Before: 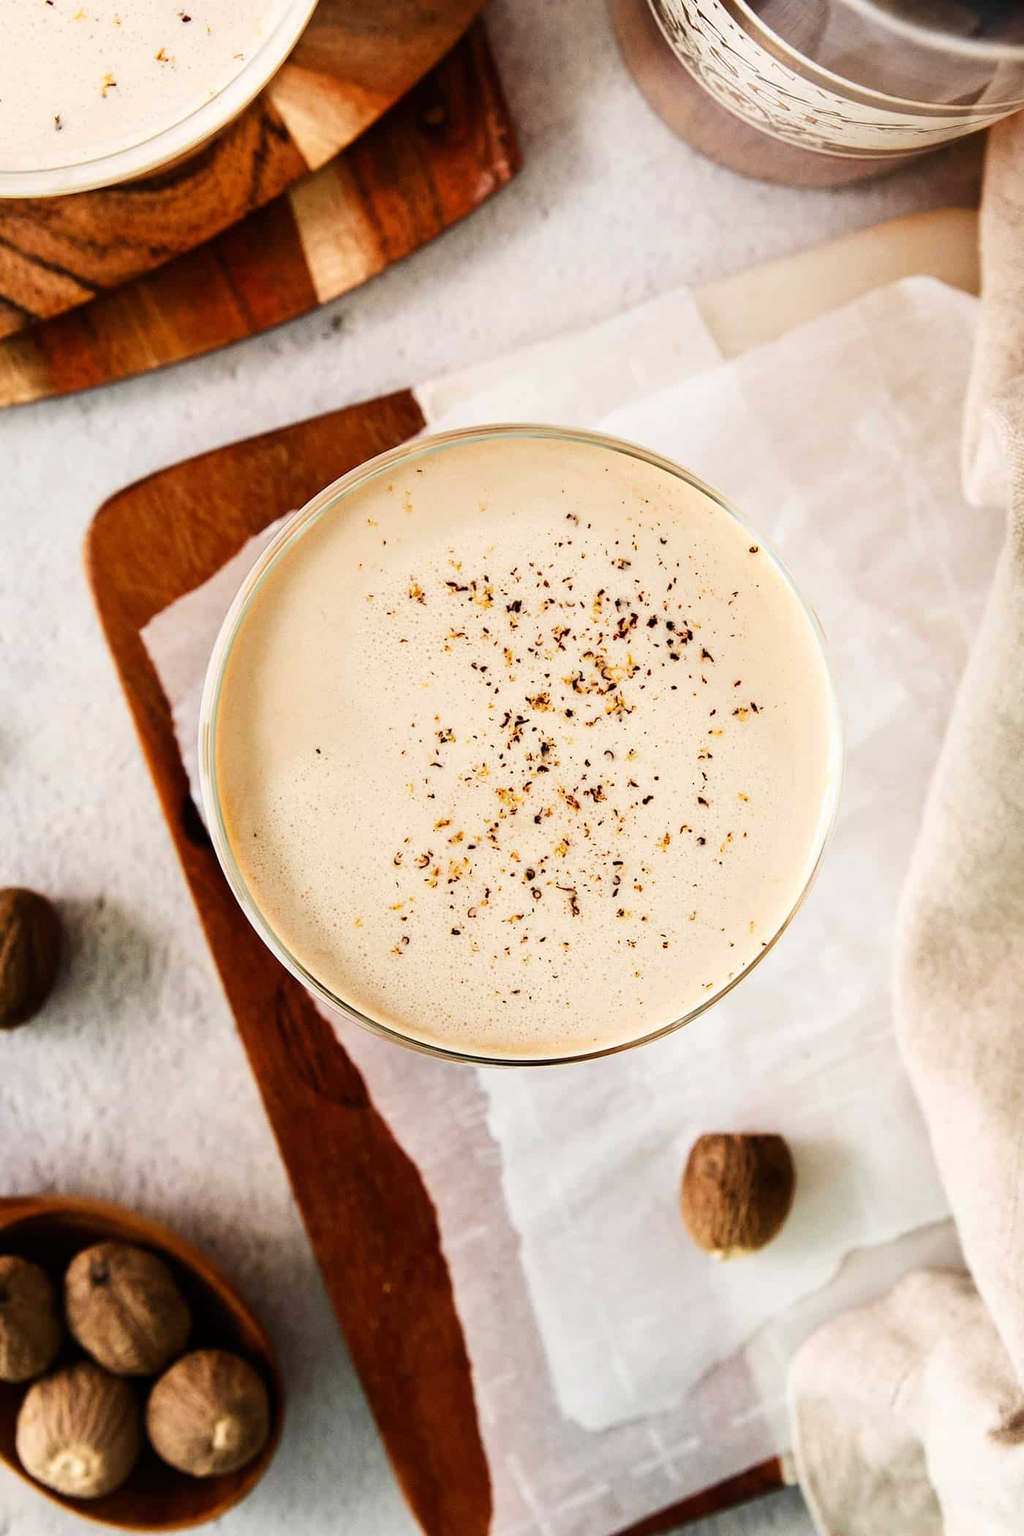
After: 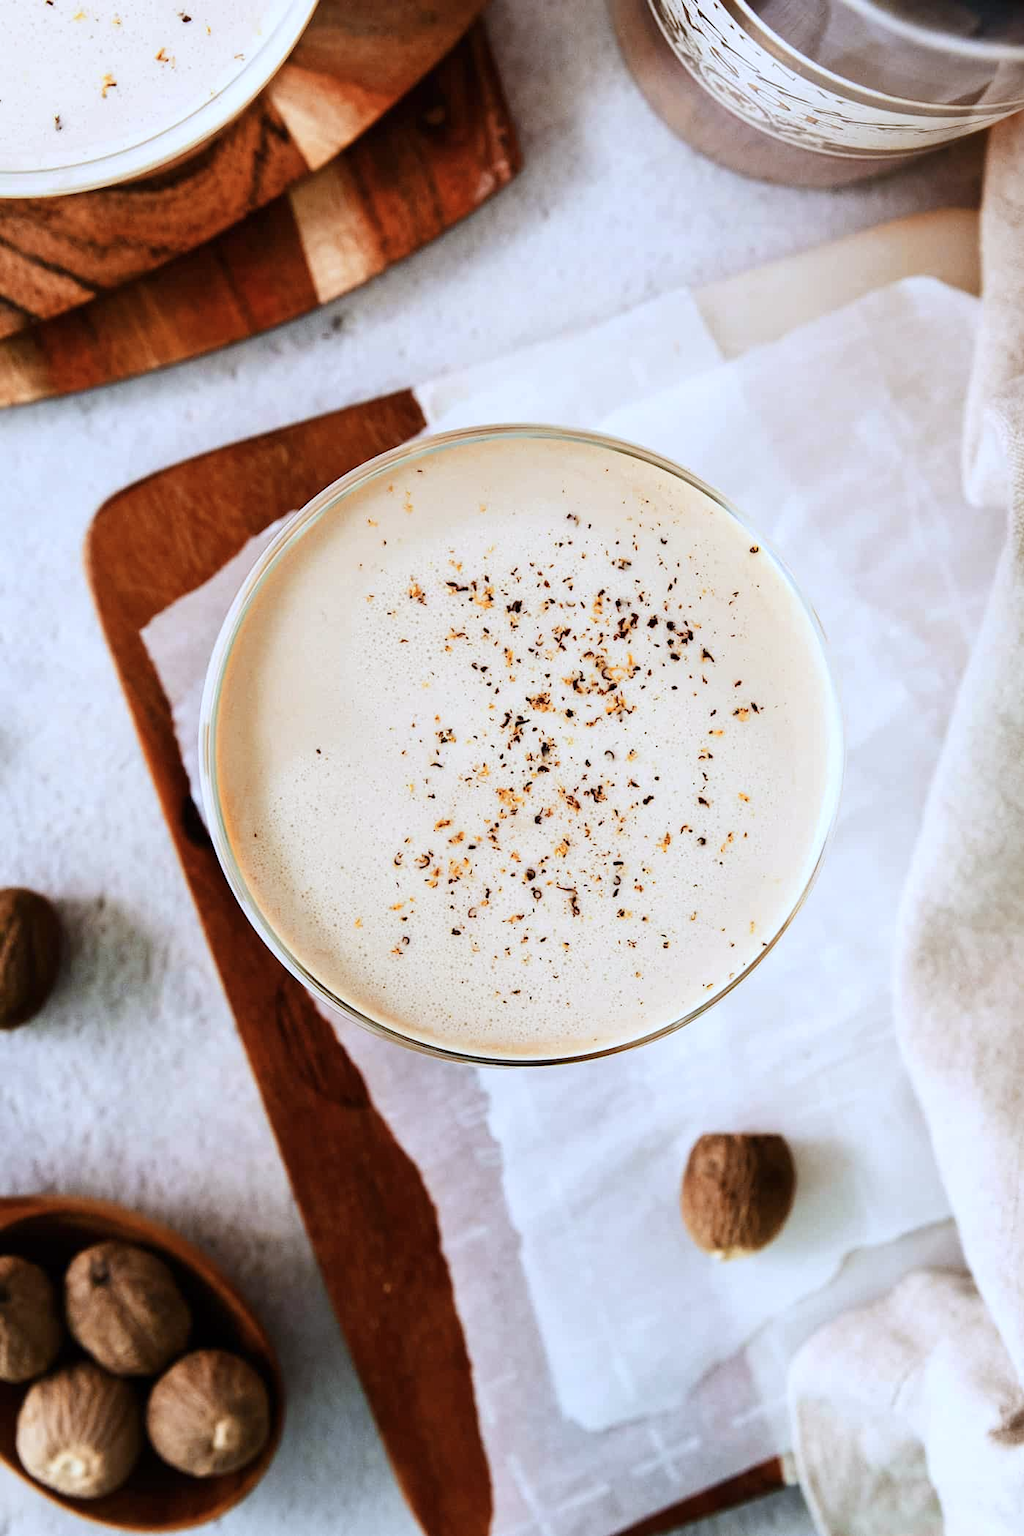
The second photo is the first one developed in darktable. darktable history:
color zones: curves: ch1 [(0, 0.455) (0.063, 0.455) (0.286, 0.495) (0.429, 0.5) (0.571, 0.5) (0.714, 0.5) (0.857, 0.5) (1, 0.455)]; ch2 [(0, 0.532) (0.063, 0.521) (0.233, 0.447) (0.429, 0.489) (0.571, 0.5) (0.714, 0.5) (0.857, 0.5) (1, 0.532)]
white balance: red 0.926, green 1.003, blue 1.133
